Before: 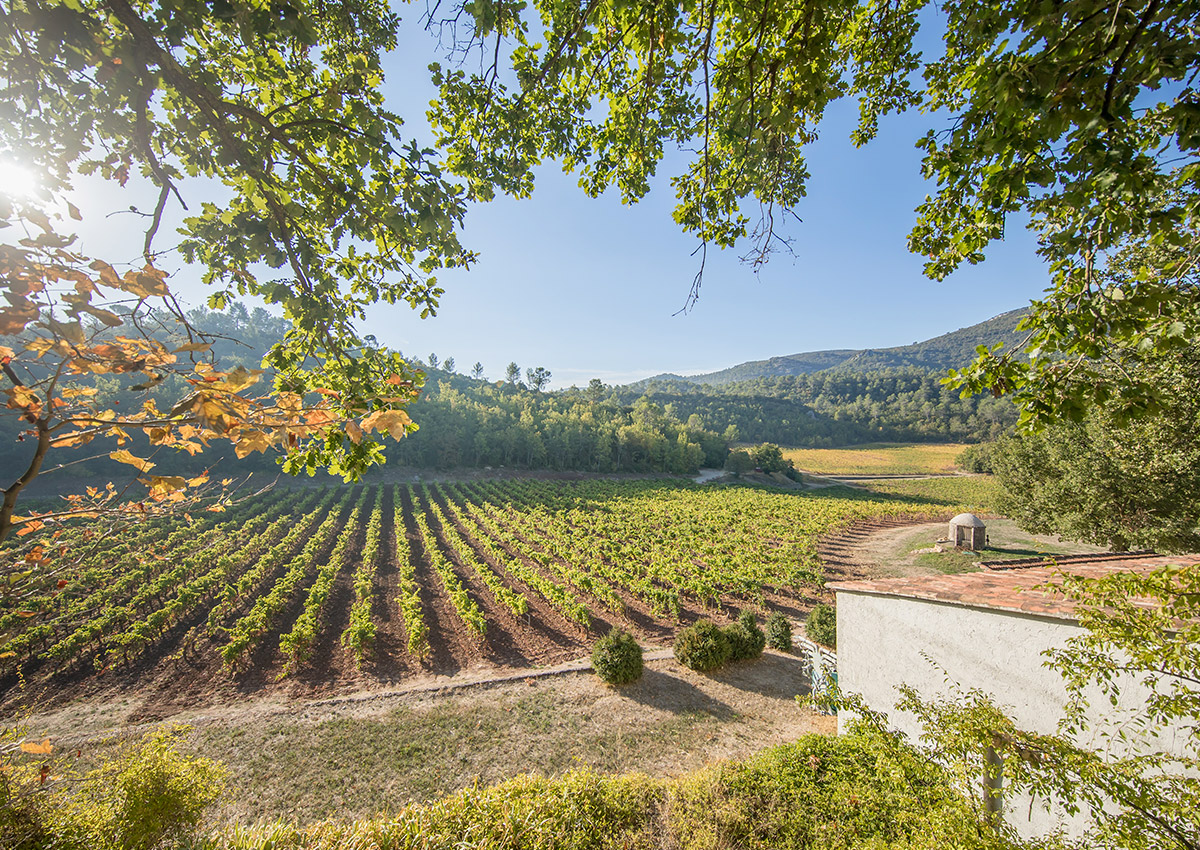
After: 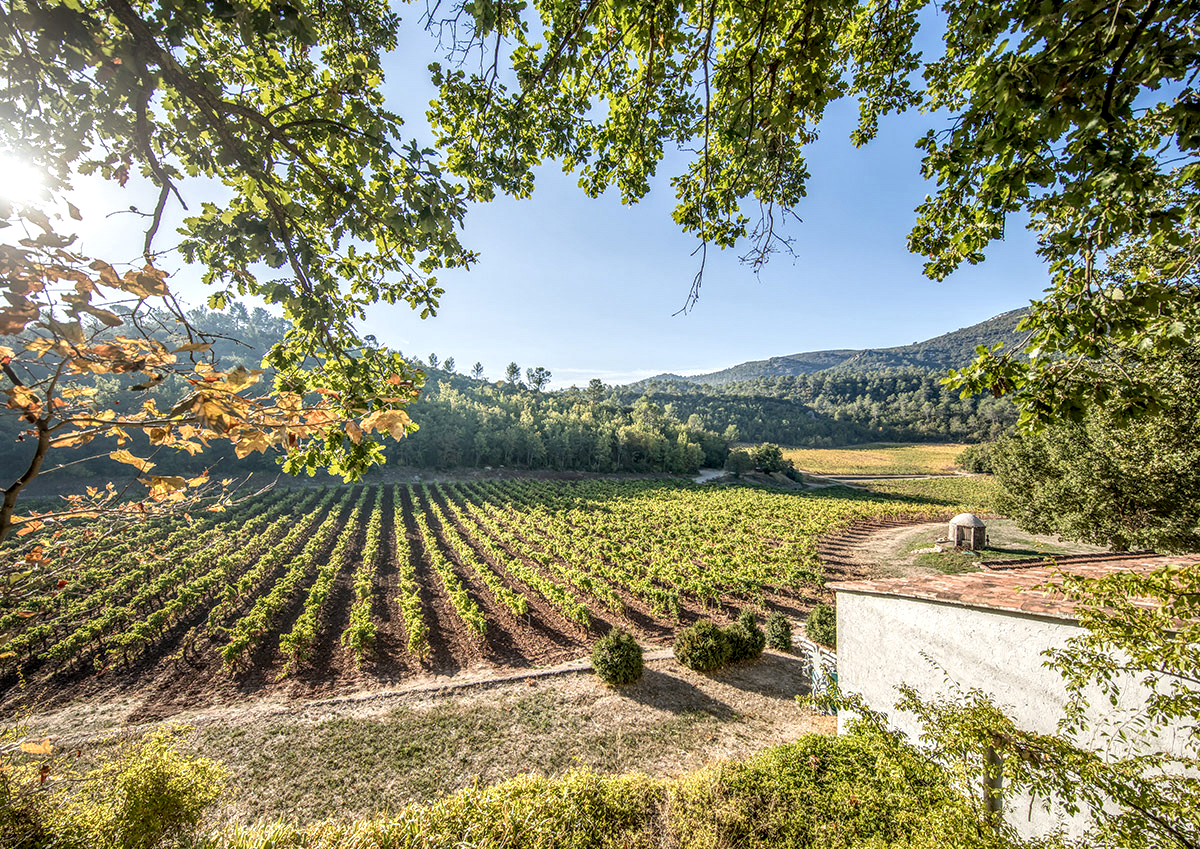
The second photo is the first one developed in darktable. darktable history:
local contrast: highlights 0%, shadows 0%, detail 182%
crop: bottom 0.071%
